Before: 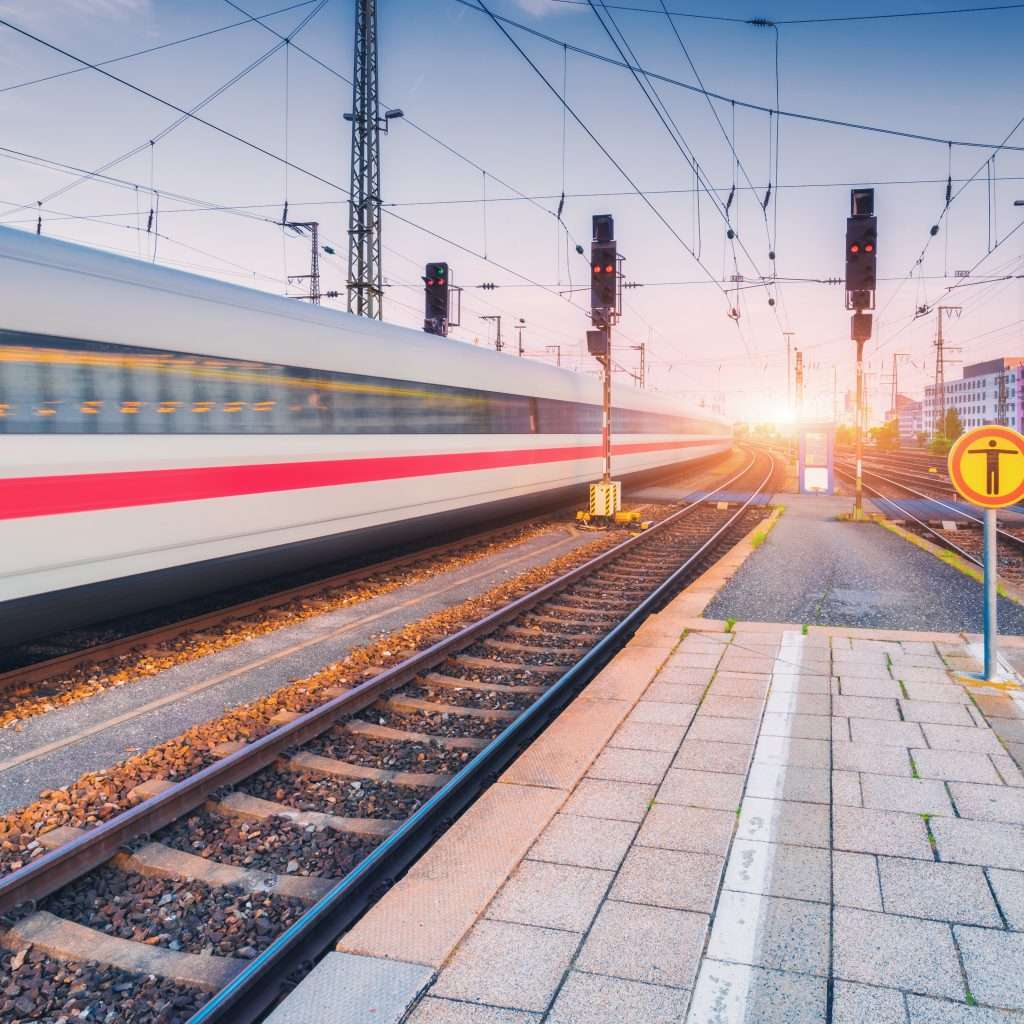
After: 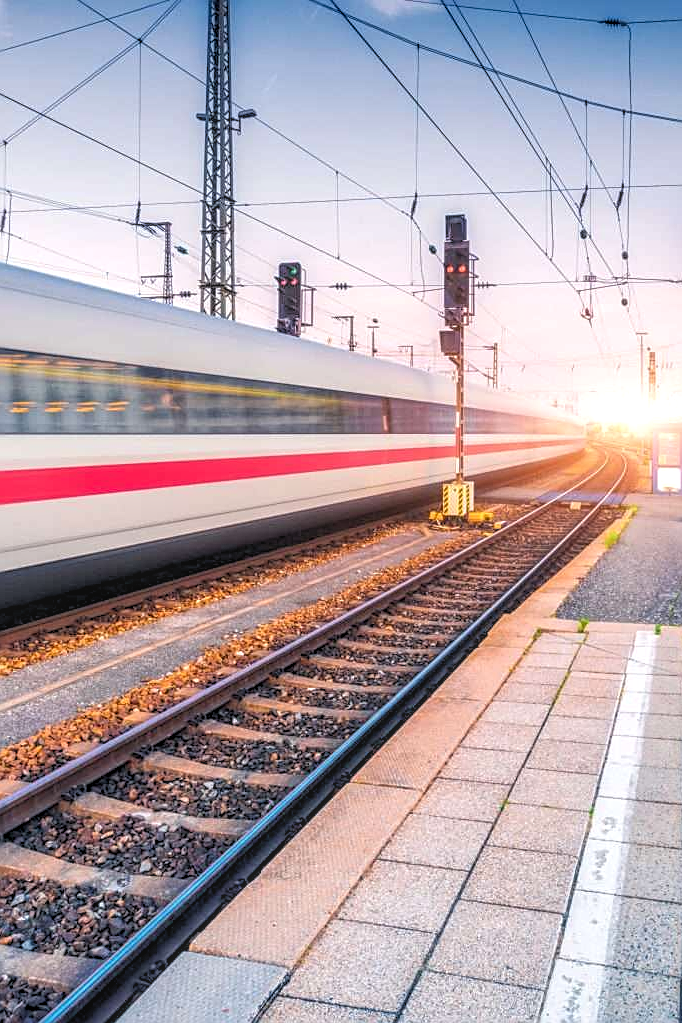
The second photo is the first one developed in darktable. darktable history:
local contrast: highlights 0%, shadows 0%, detail 133%
rgb levels: levels [[0.01, 0.419, 0.839], [0, 0.5, 1], [0, 0.5, 1]]
crop and rotate: left 14.436%, right 18.898%
sharpen: on, module defaults
